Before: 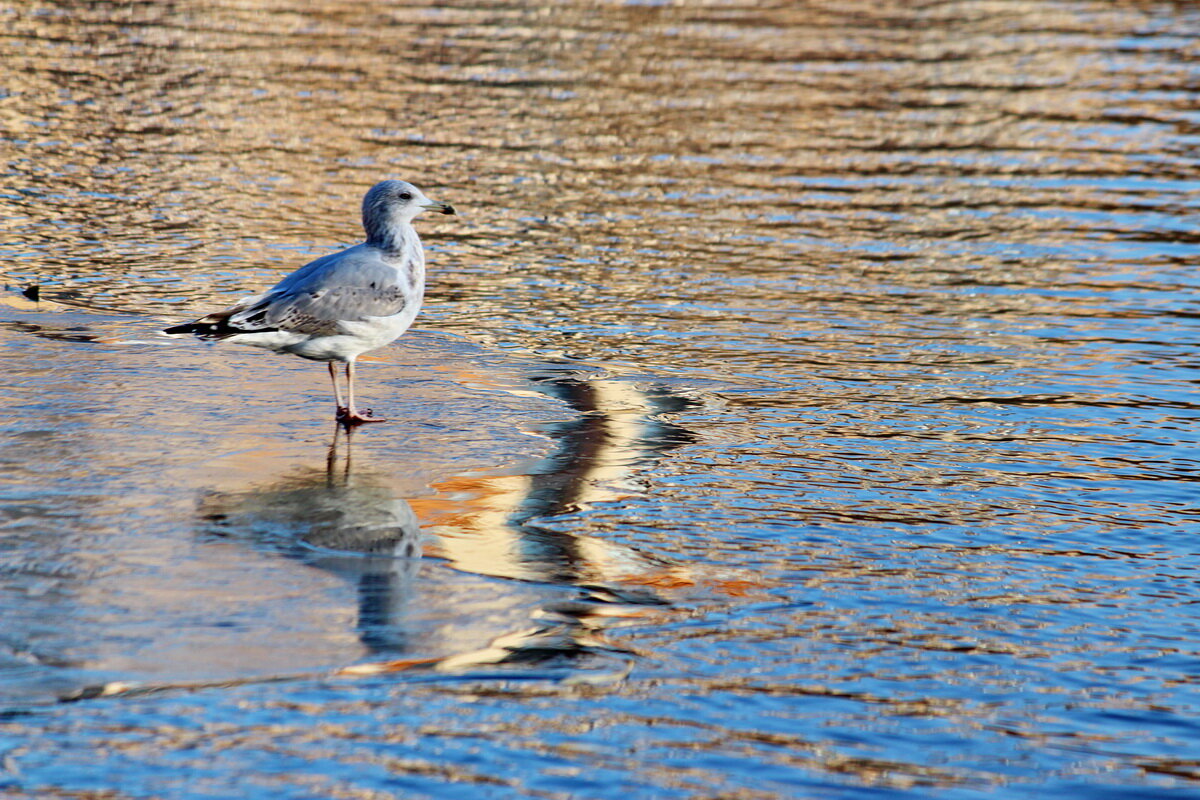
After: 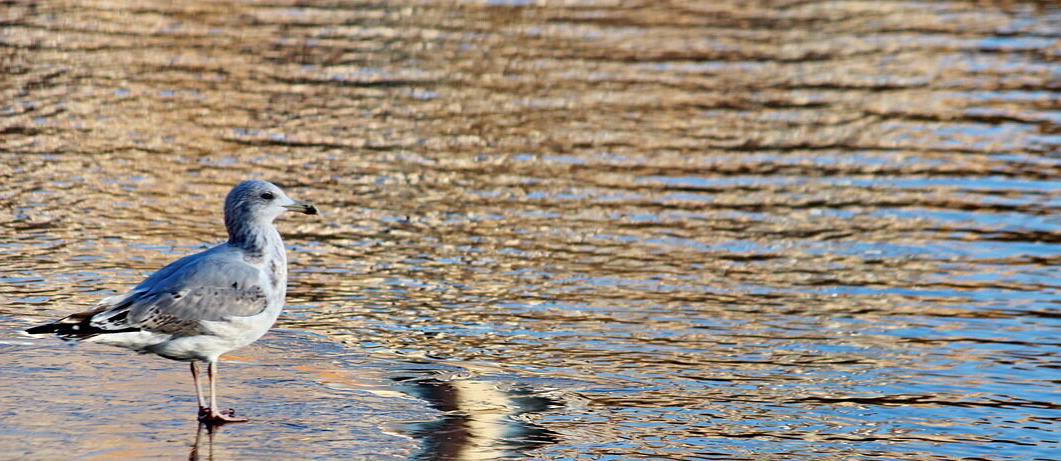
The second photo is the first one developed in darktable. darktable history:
sharpen: amount 0.203
crop and rotate: left 11.581%, bottom 42.264%
levels: levels [0, 0.51, 1]
